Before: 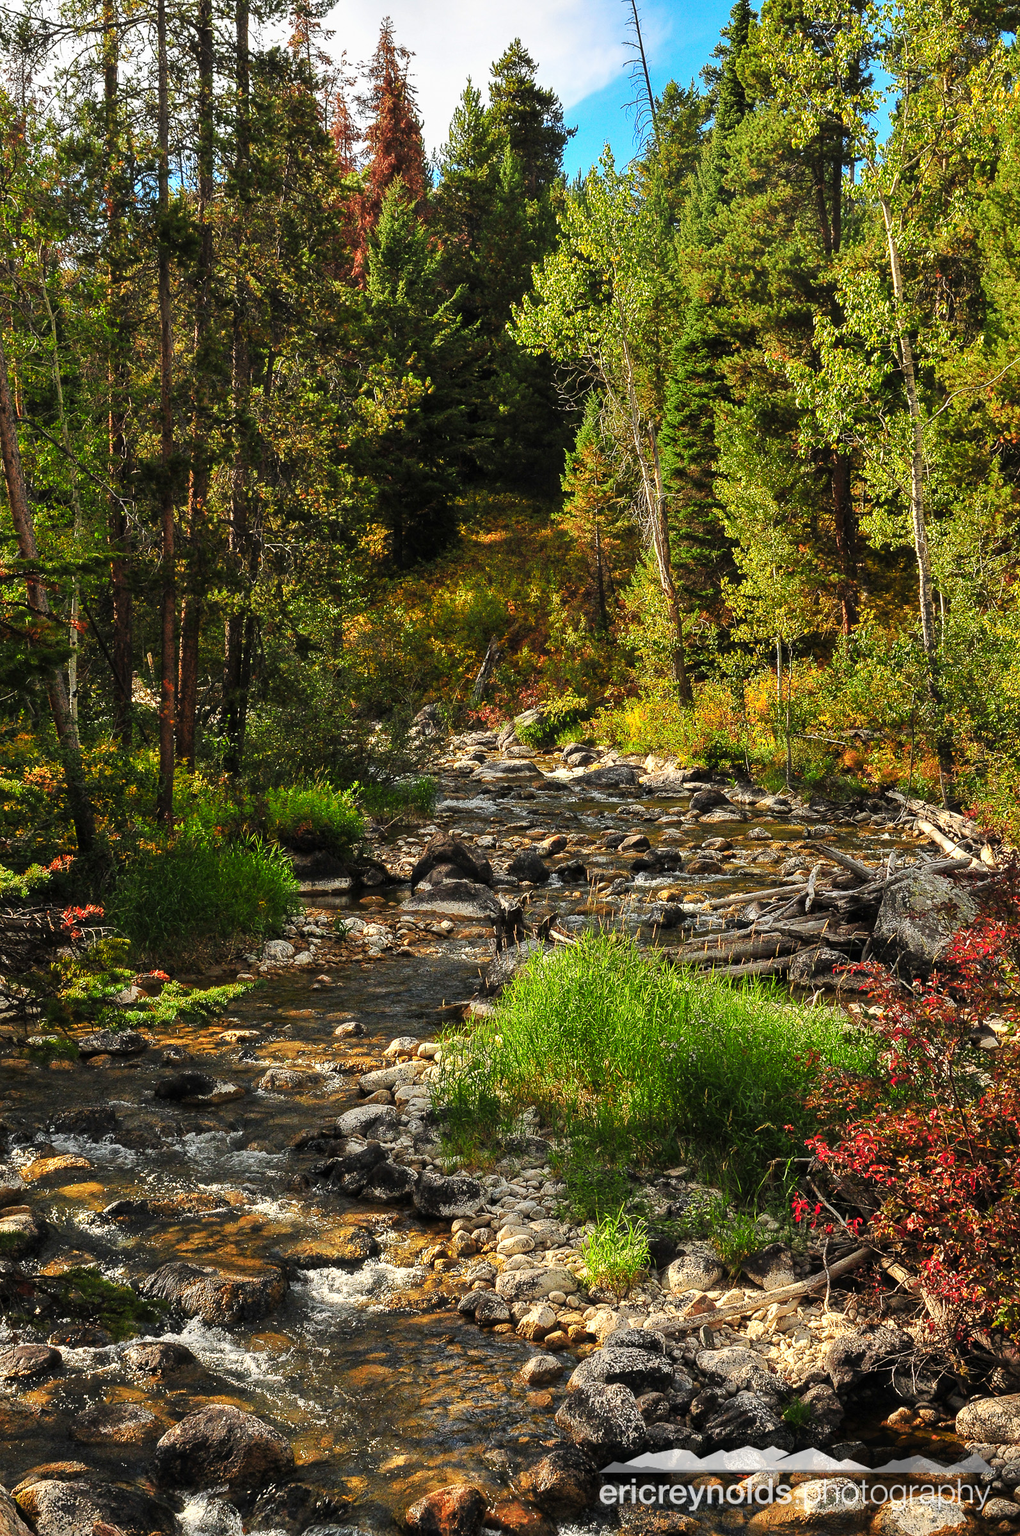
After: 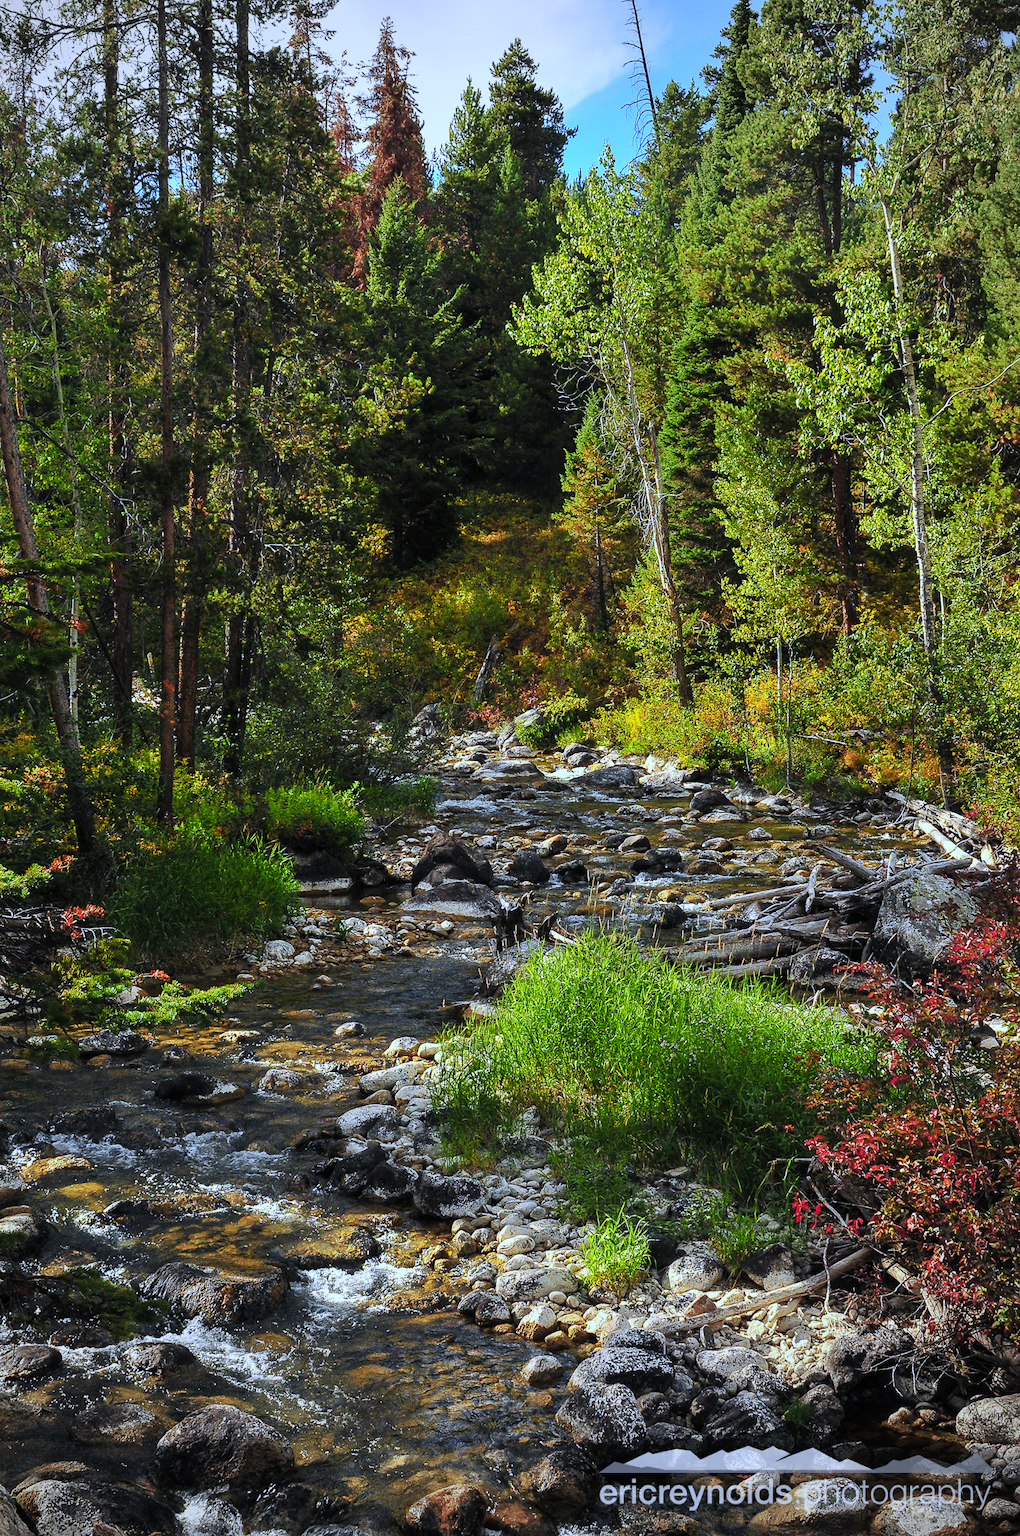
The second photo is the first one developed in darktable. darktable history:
vignetting: fall-off start 74.49%, fall-off radius 65.9%, brightness -0.628, saturation -0.68
white balance: red 0.871, blue 1.249
